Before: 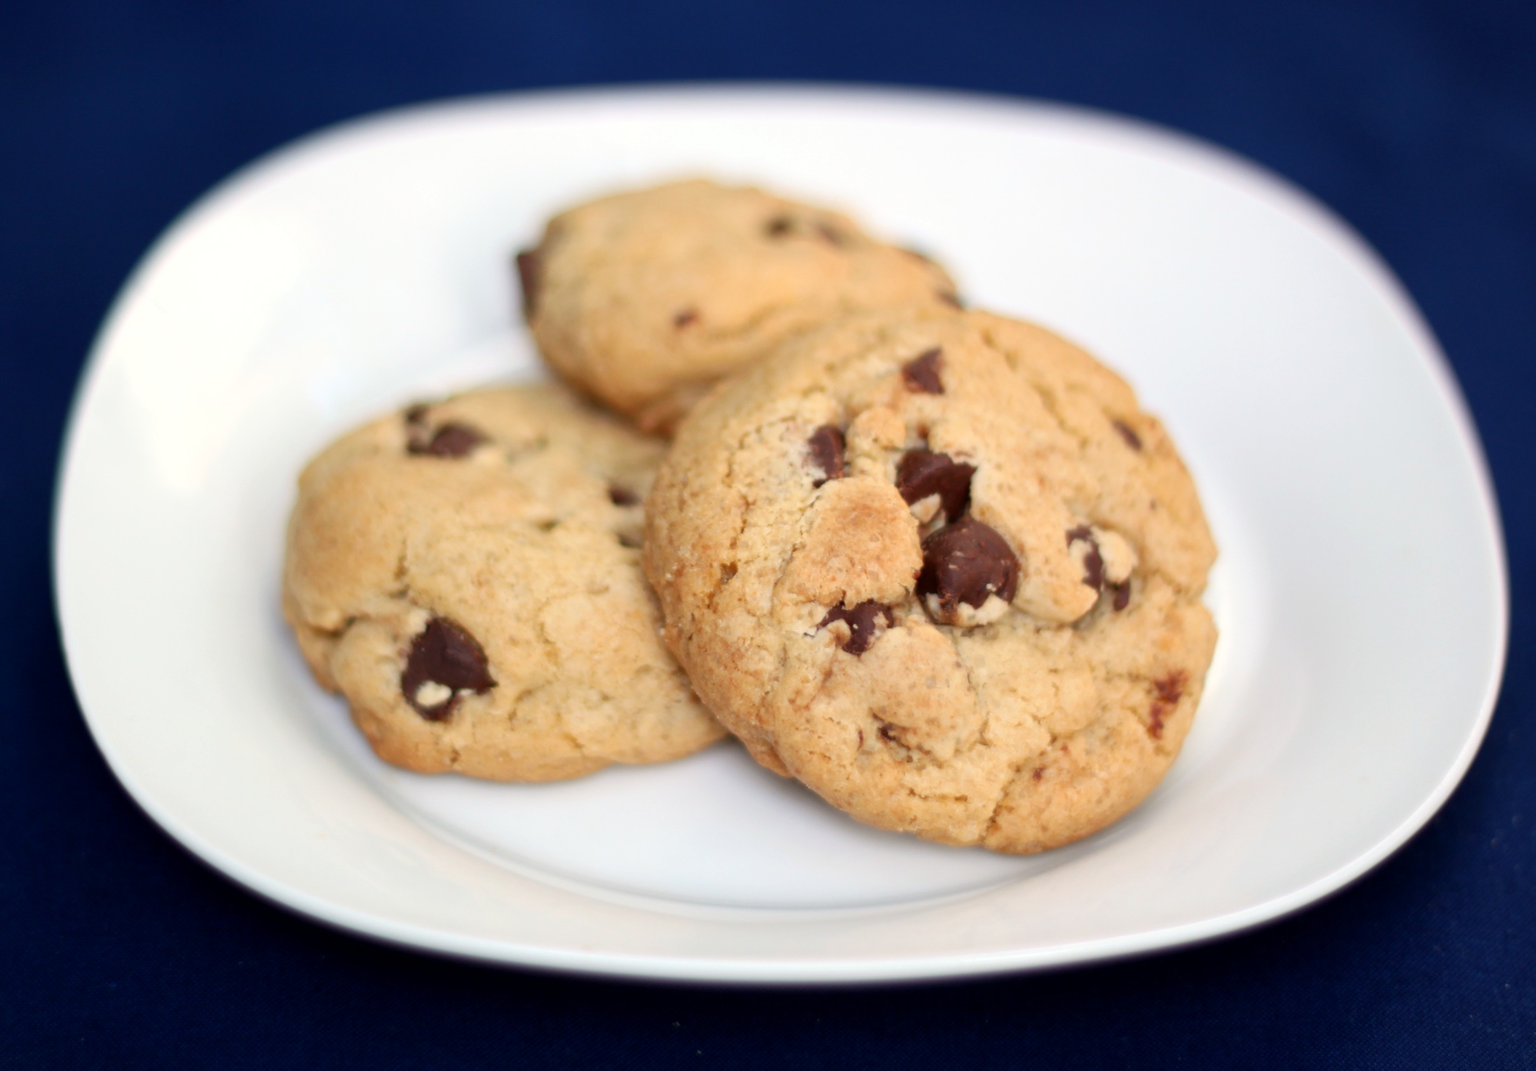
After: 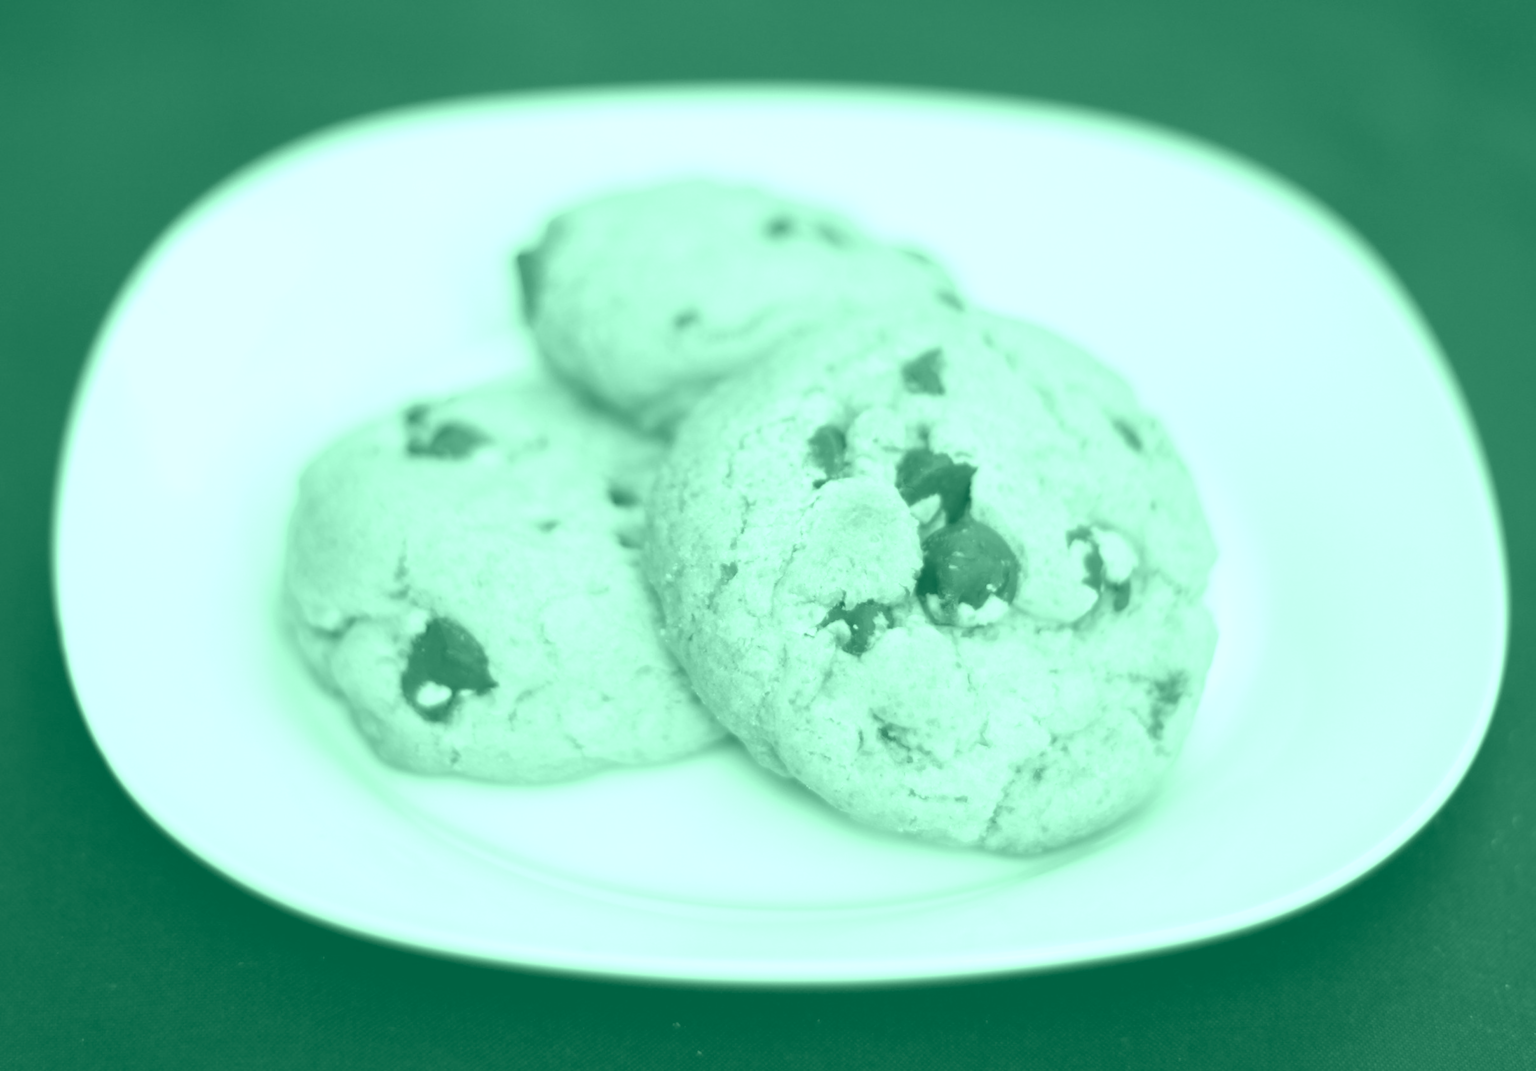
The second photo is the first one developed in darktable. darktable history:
exposure: black level correction 0, exposure 1.7 EV, compensate exposure bias true, compensate highlight preservation false
colorize: hue 147.6°, saturation 65%, lightness 21.64%
